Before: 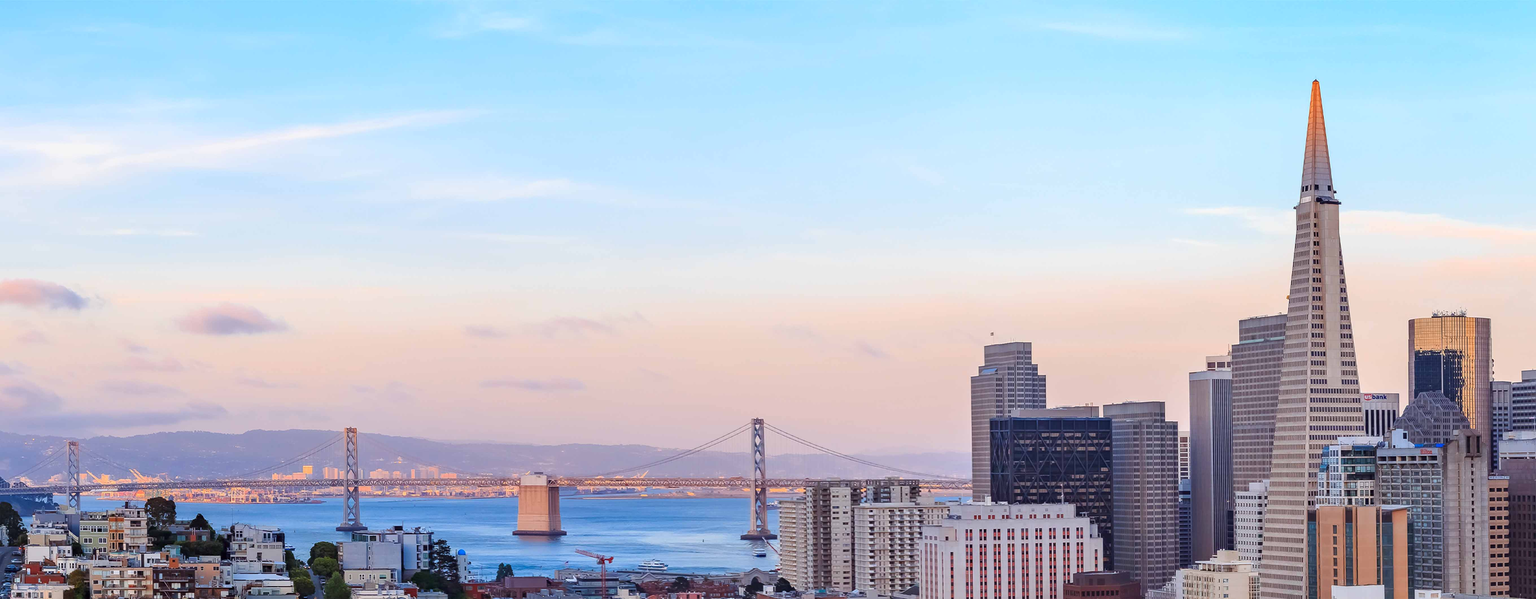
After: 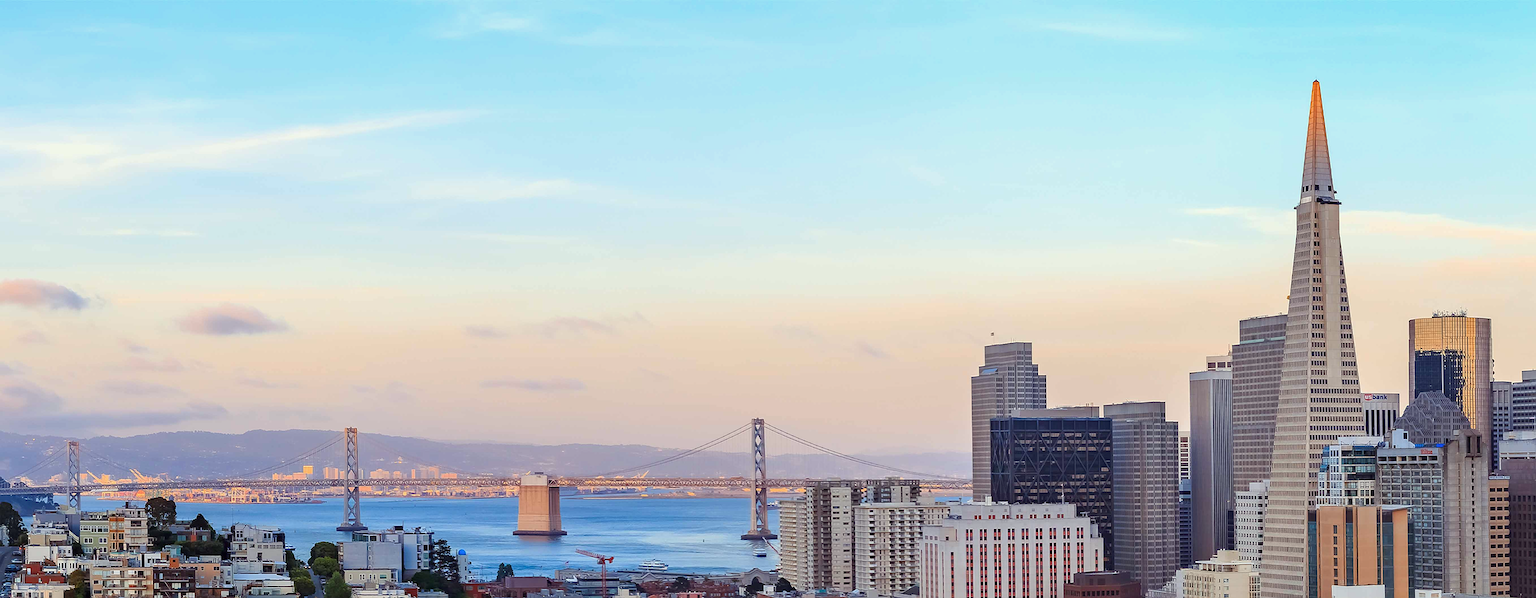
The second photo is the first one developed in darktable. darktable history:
color correction: highlights a* -4.28, highlights b* 6.53
sharpen: on, module defaults
